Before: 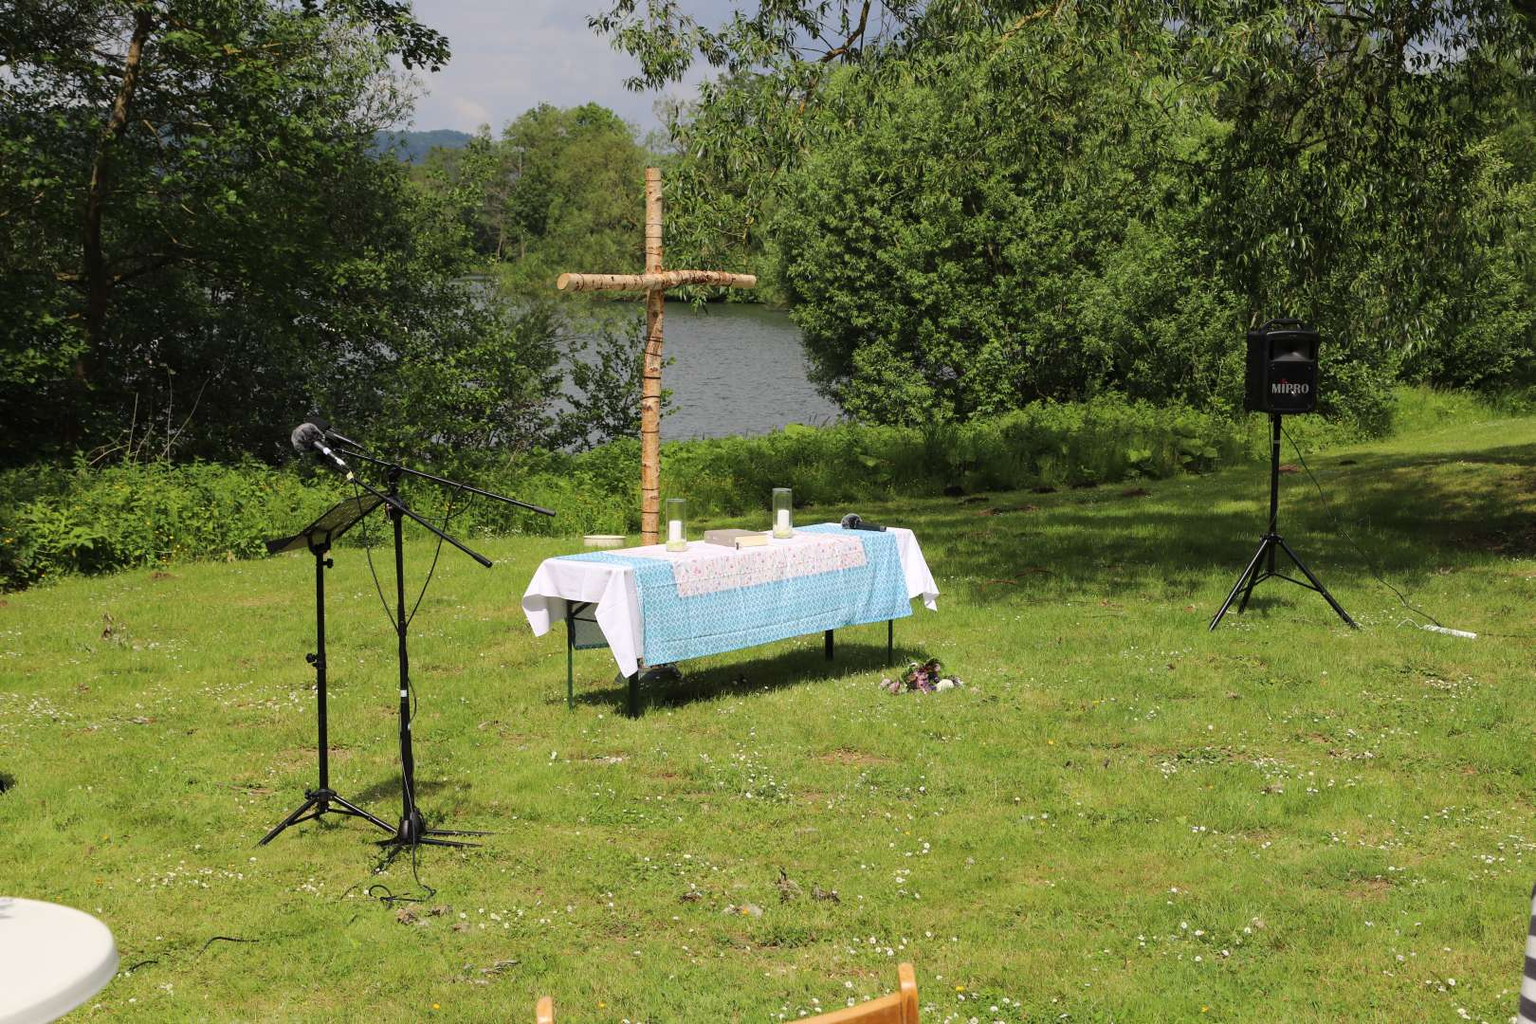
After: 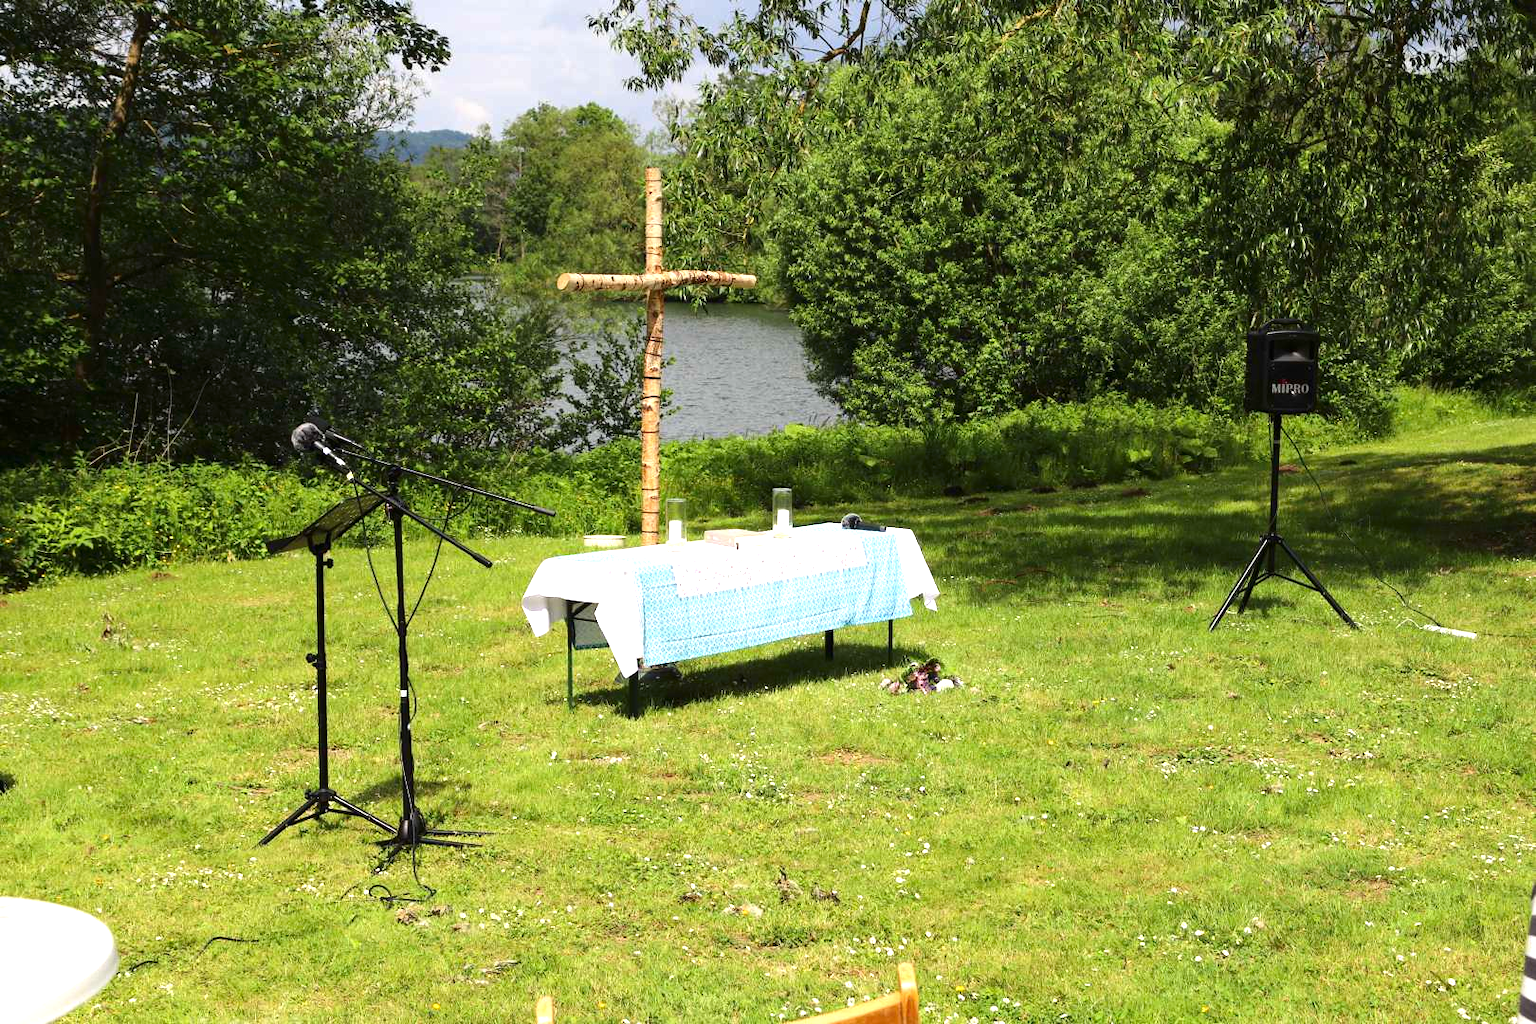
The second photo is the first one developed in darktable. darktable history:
exposure: black level correction -0.001, exposure 0.907 EV, compensate highlight preservation false
contrast brightness saturation: contrast 0.066, brightness -0.128, saturation 0.063
